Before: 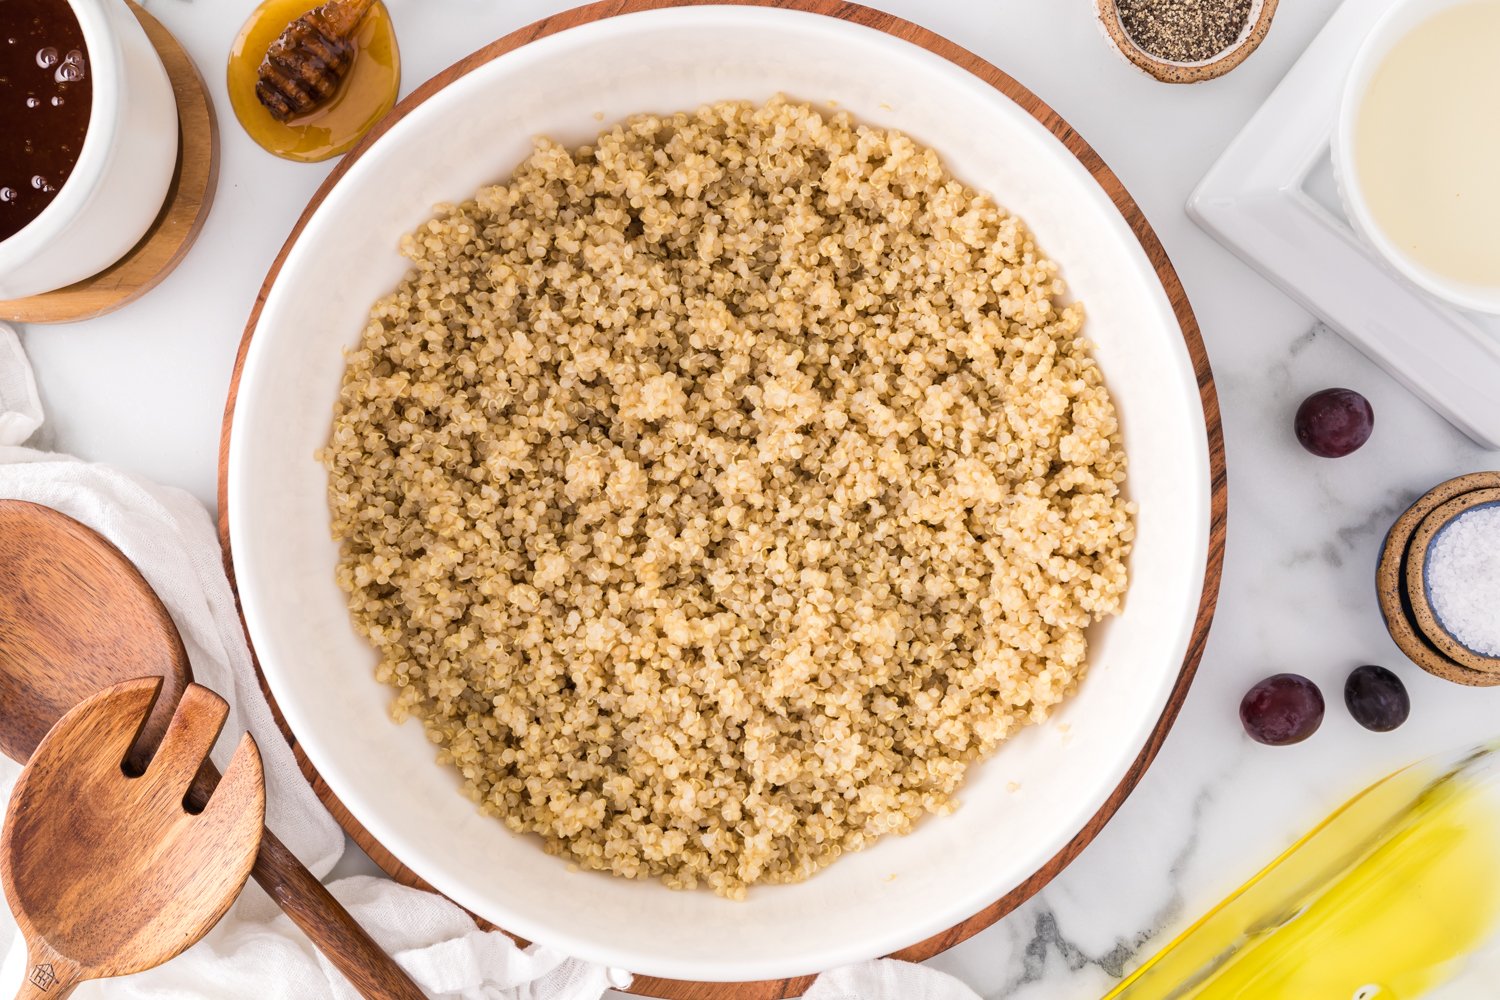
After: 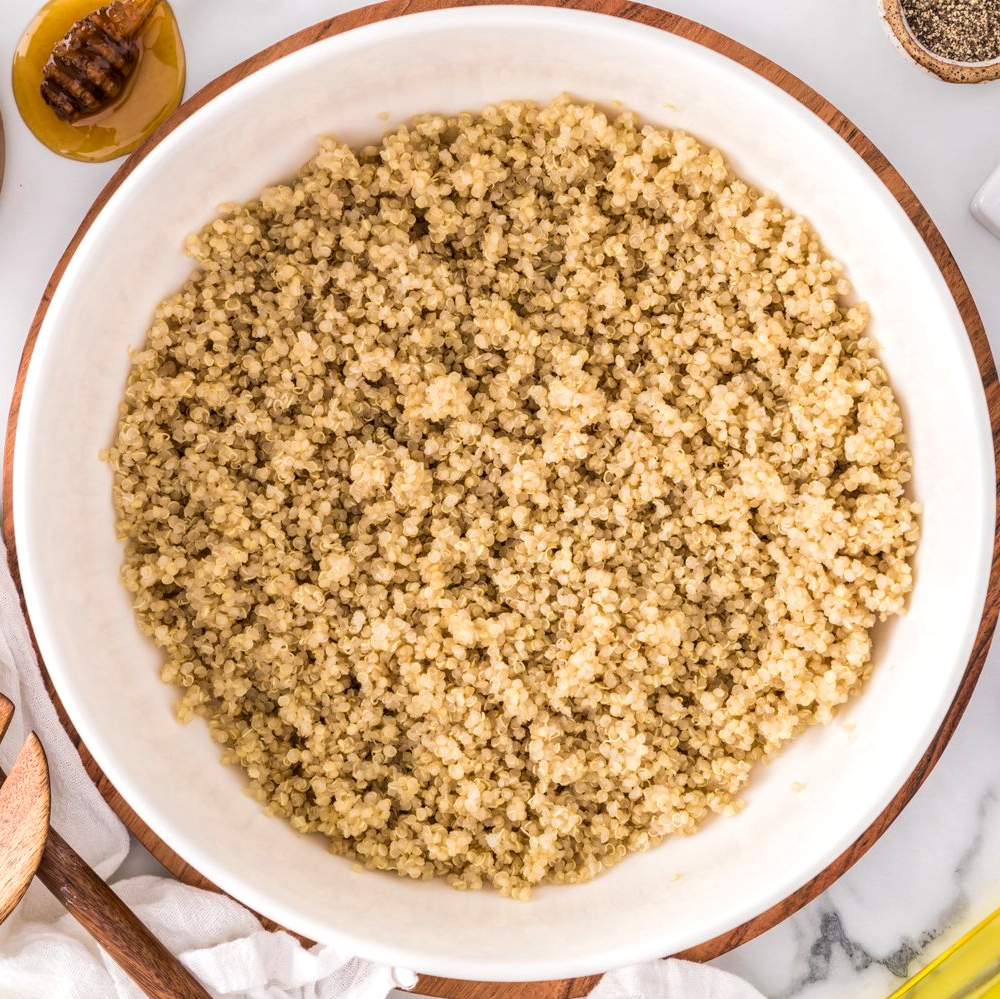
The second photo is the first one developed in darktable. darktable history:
local contrast: on, module defaults
crop and rotate: left 14.375%, right 18.948%
velvia: on, module defaults
